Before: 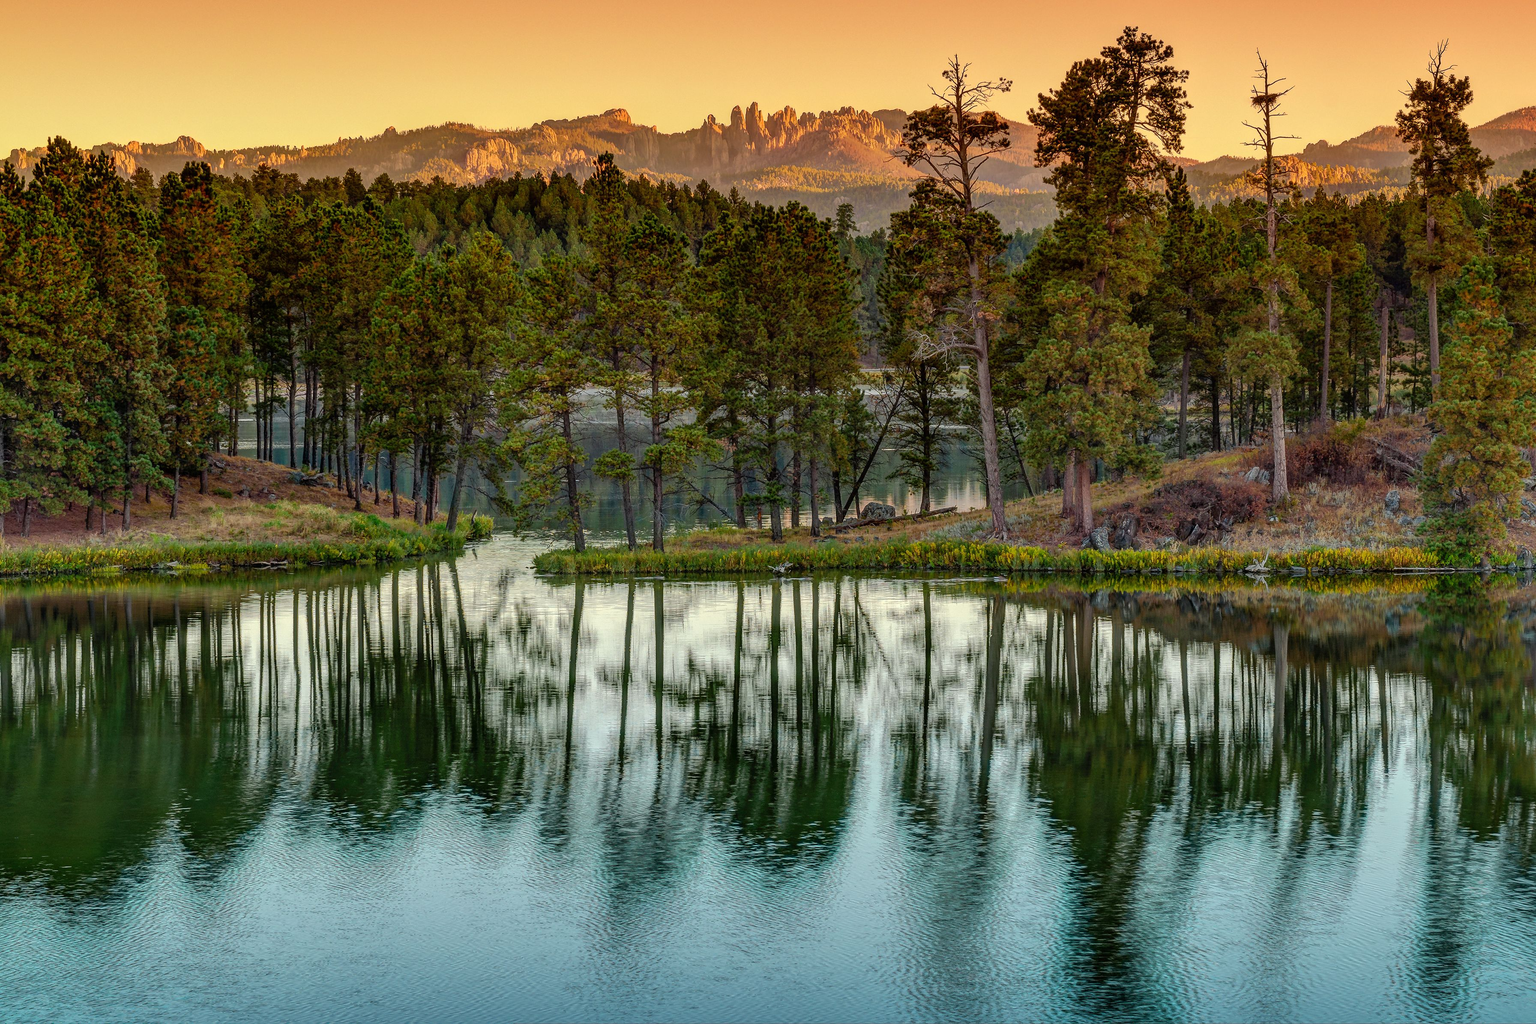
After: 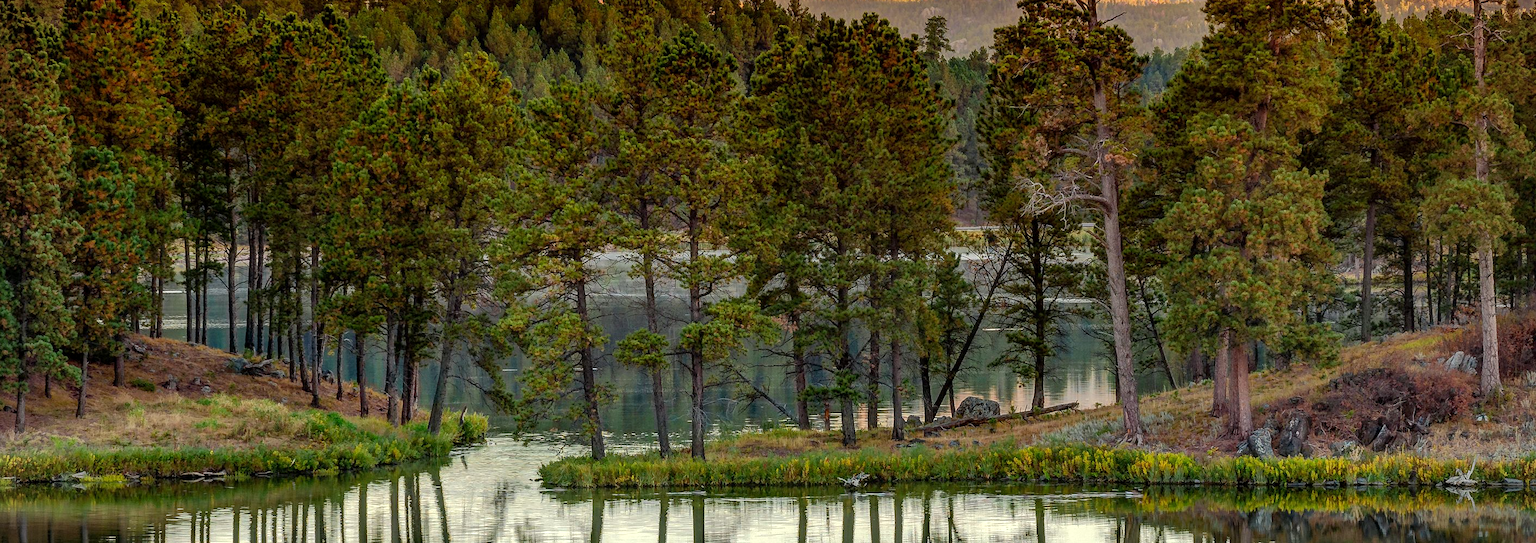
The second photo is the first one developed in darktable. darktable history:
vignetting: fall-off start 91.48%
exposure: black level correction 0.001, exposure 0.192 EV, compensate highlight preservation false
crop: left 7.224%, top 18.691%, right 14.254%, bottom 39.664%
